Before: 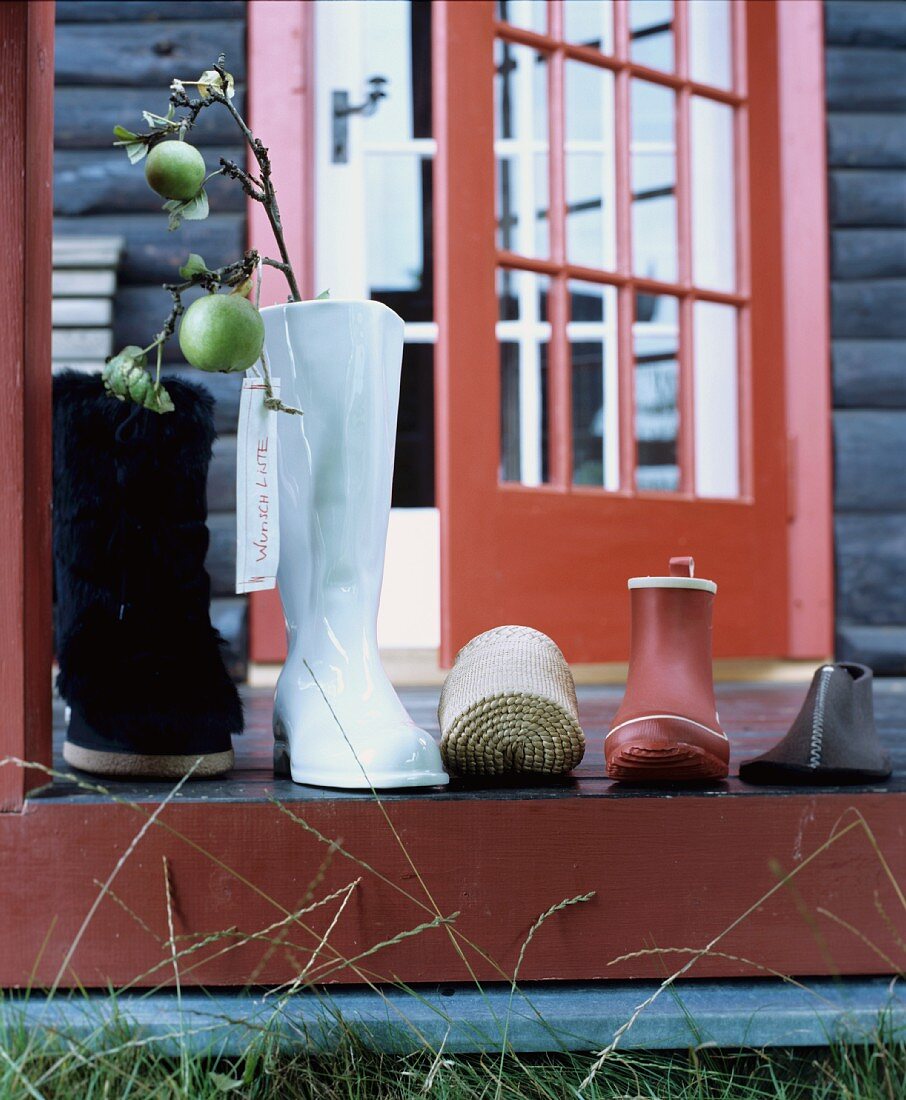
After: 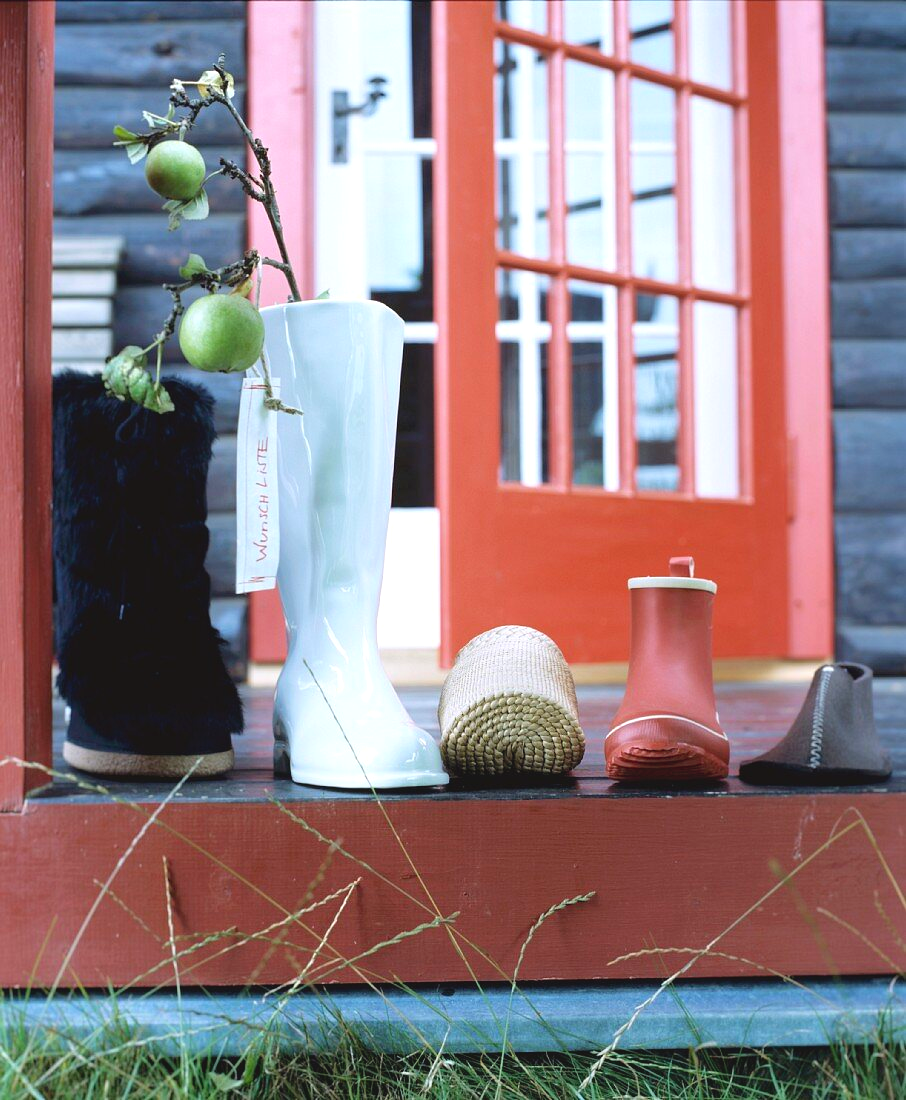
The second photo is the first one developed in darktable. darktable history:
contrast brightness saturation: contrast -0.1, brightness 0.05, saturation 0.08
exposure: black level correction 0.001, exposure 0.5 EV, compensate exposure bias true, compensate highlight preservation false
